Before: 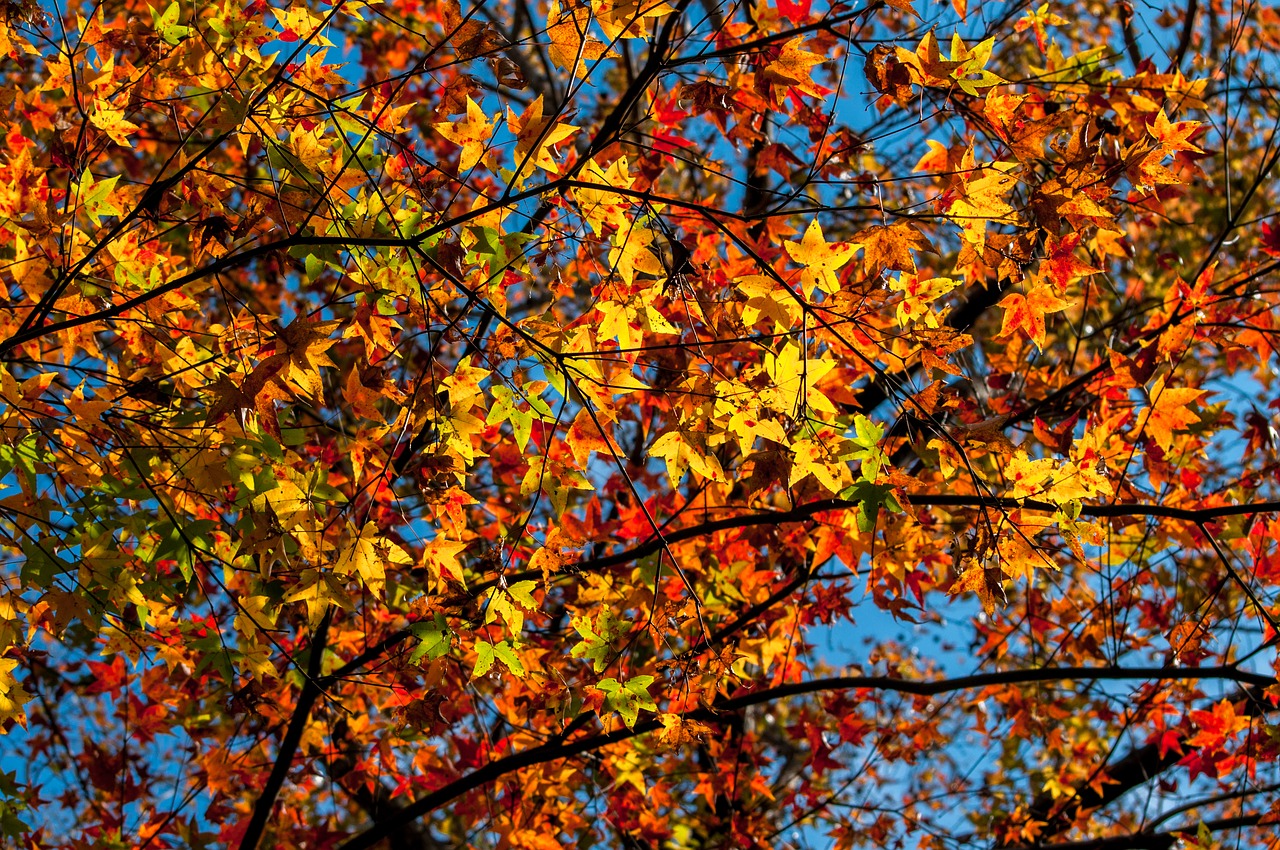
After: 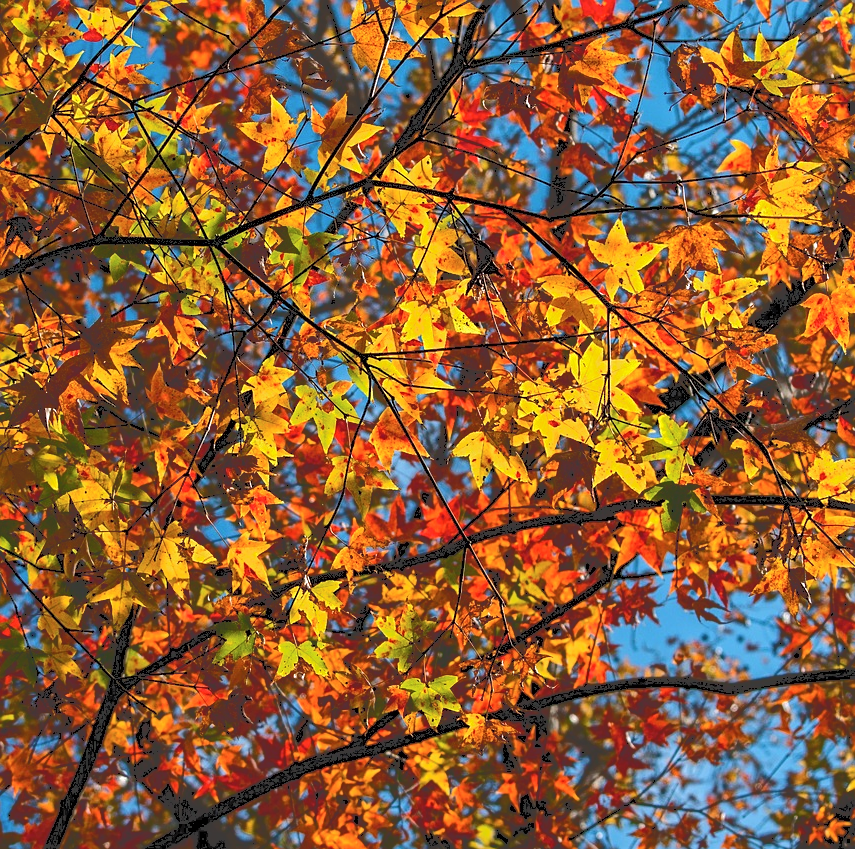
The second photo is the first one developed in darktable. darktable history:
crop and rotate: left 15.316%, right 17.854%
tone curve: curves: ch0 [(0, 0) (0.003, 0.241) (0.011, 0.241) (0.025, 0.242) (0.044, 0.246) (0.069, 0.25) (0.1, 0.251) (0.136, 0.256) (0.177, 0.275) (0.224, 0.293) (0.277, 0.326) (0.335, 0.38) (0.399, 0.449) (0.468, 0.525) (0.543, 0.606) (0.623, 0.683) (0.709, 0.751) (0.801, 0.824) (0.898, 0.871) (1, 1)], color space Lab, independent channels, preserve colors none
sharpen: amount 0.207
